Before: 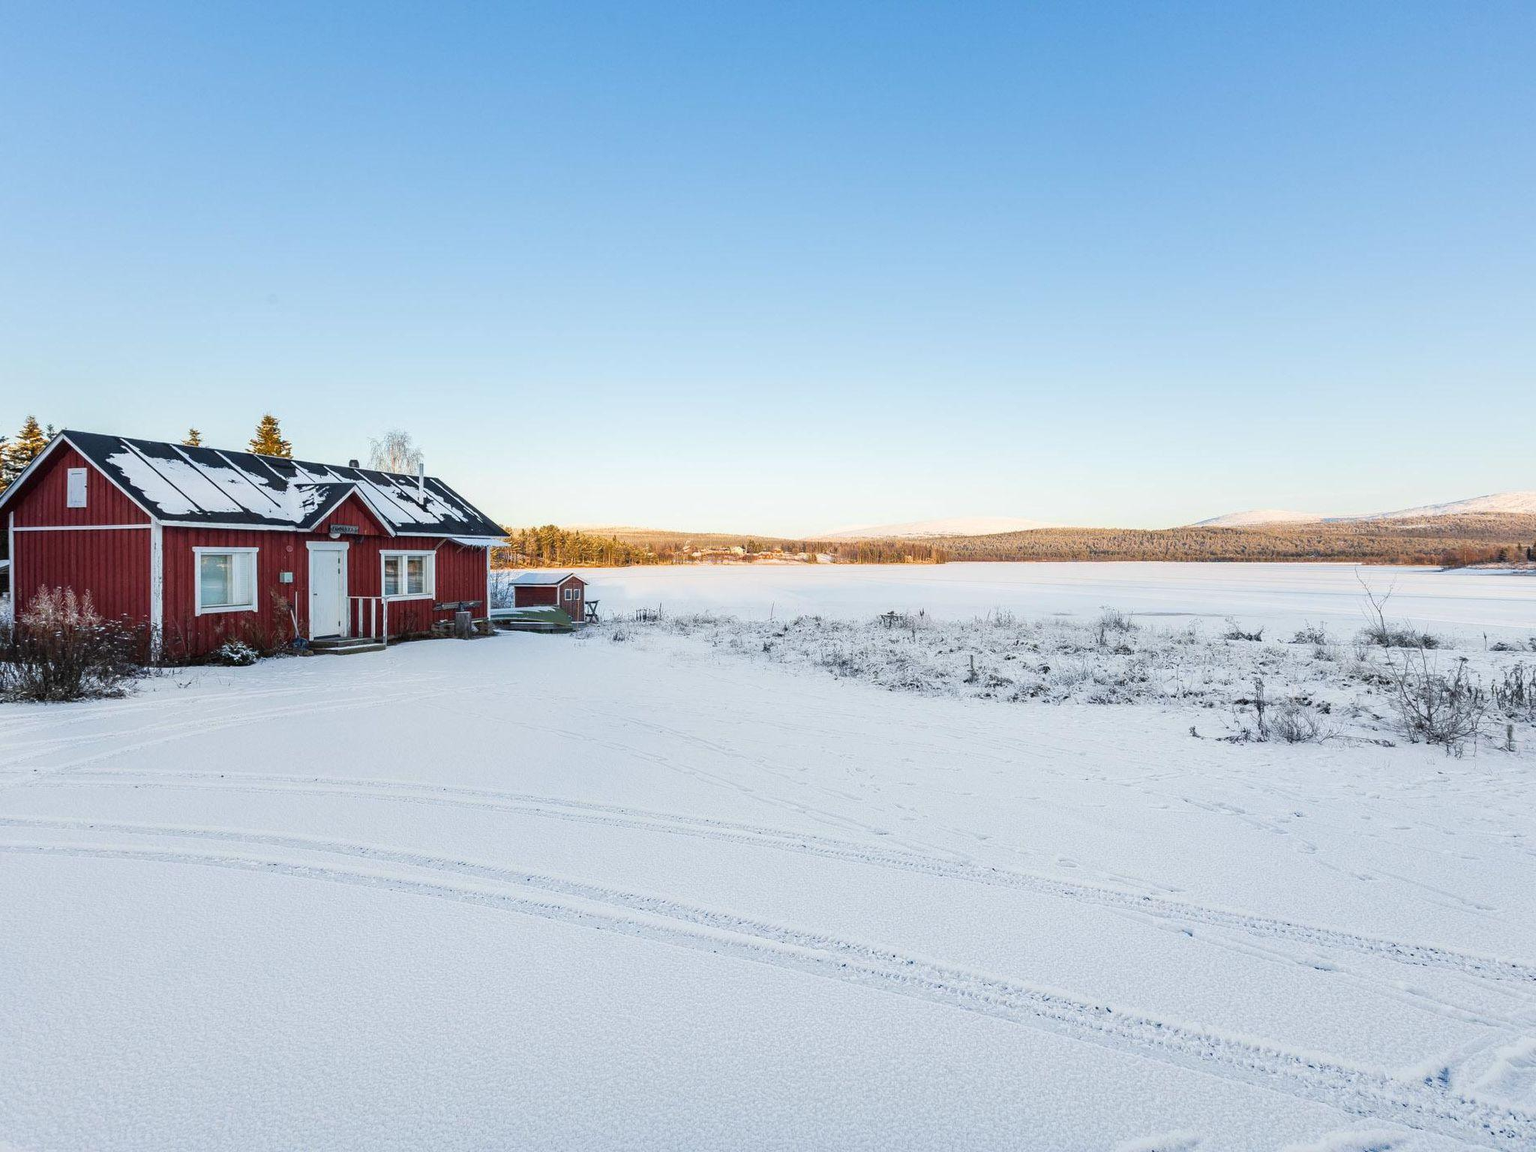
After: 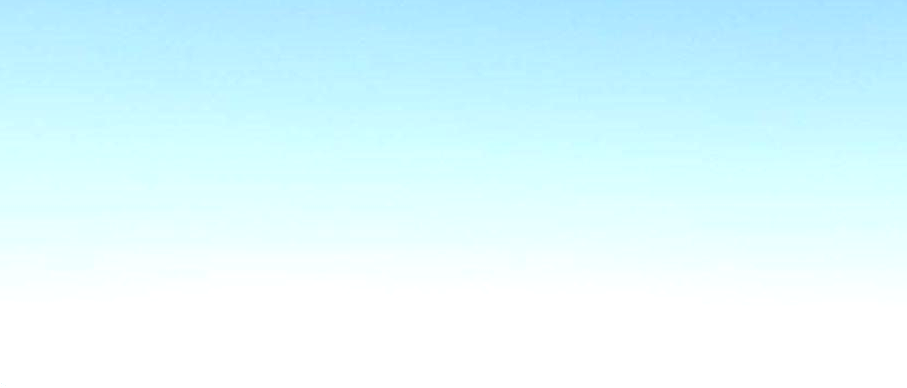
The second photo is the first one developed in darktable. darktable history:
exposure: exposure 0.602 EV, compensate highlight preservation false
crop: left 29.023%, top 16.84%, right 26.651%, bottom 57.875%
local contrast: on, module defaults
